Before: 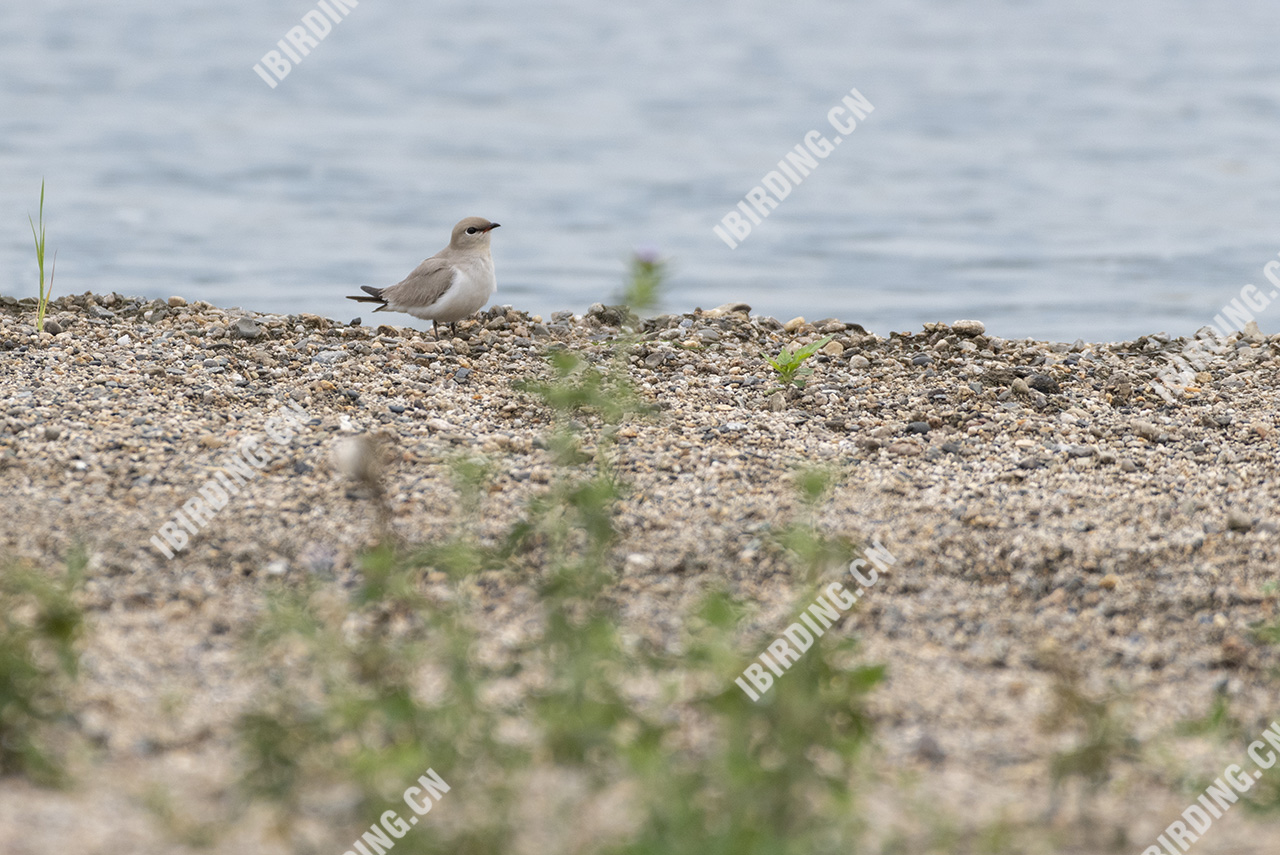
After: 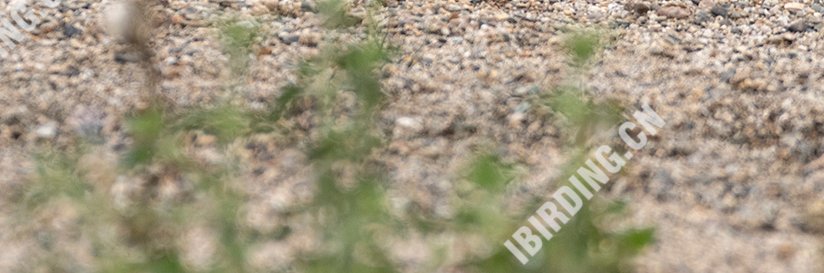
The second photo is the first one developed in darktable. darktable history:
tone equalizer: on, module defaults
crop: left 18.091%, top 51.13%, right 17.525%, bottom 16.85%
contrast brightness saturation: saturation -0.05
